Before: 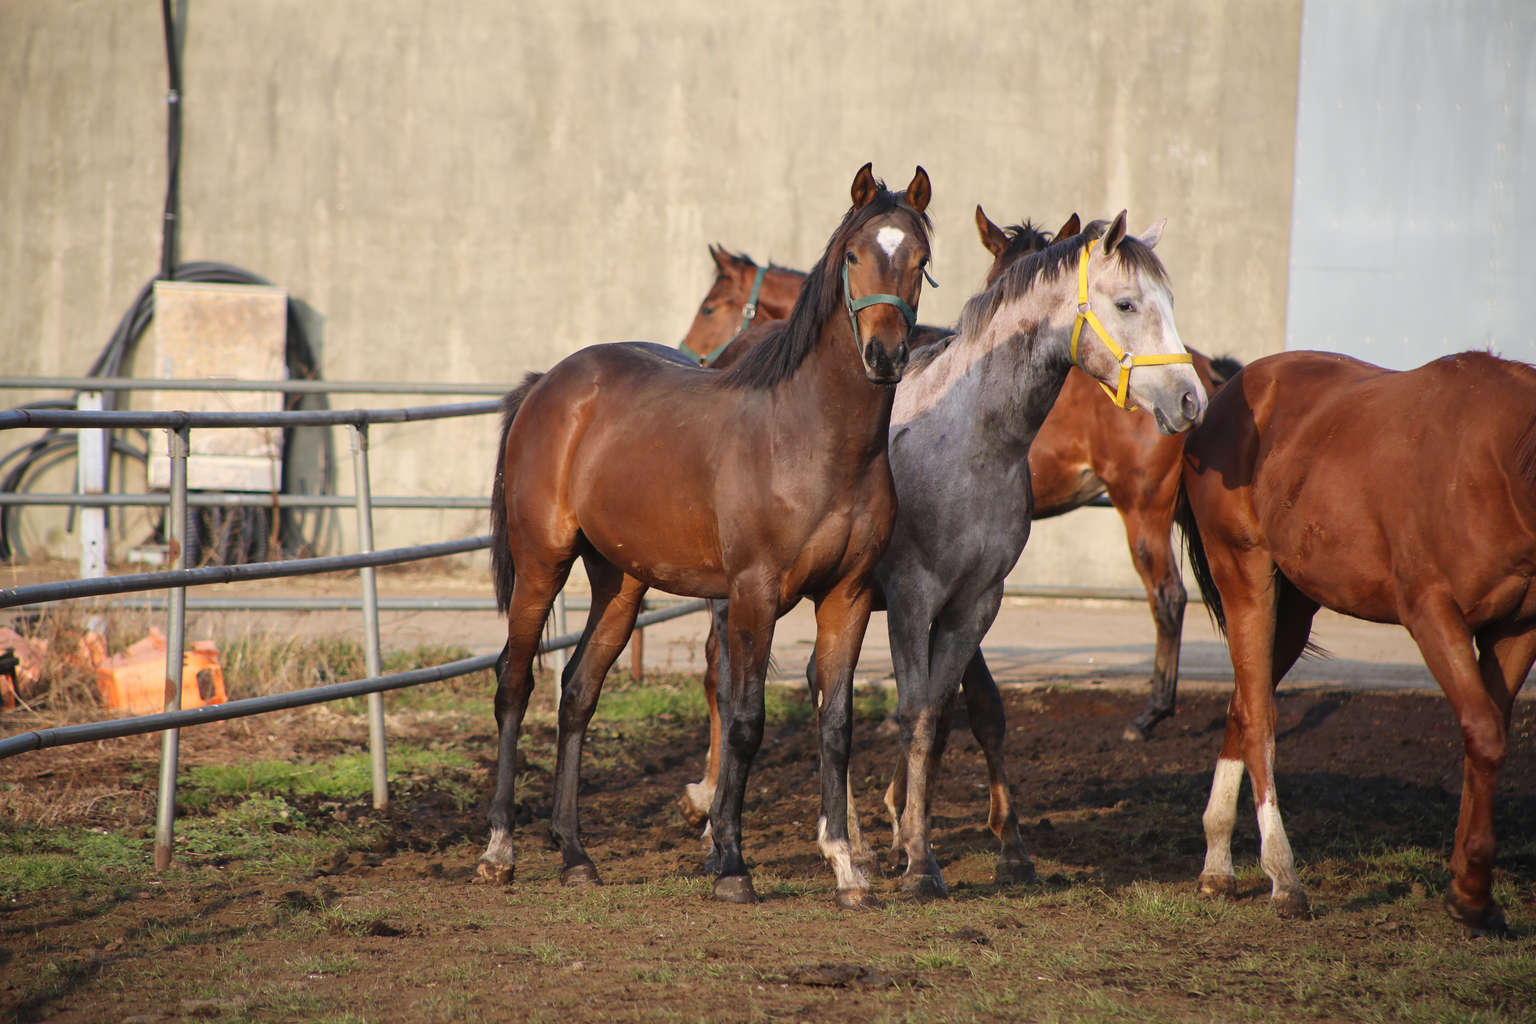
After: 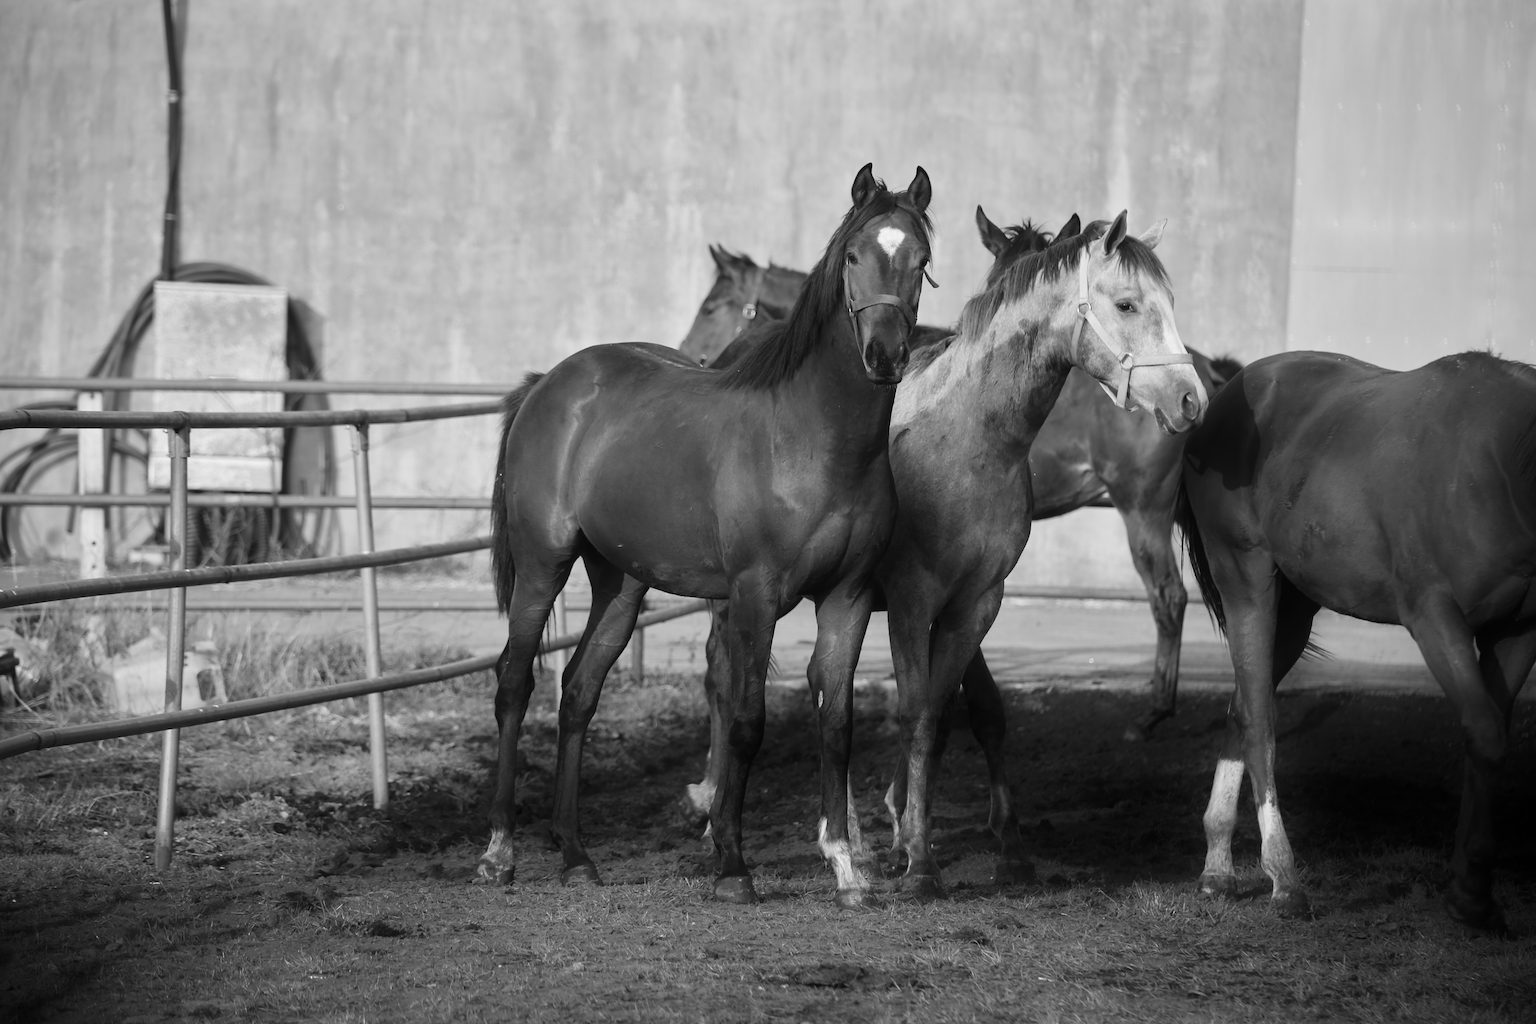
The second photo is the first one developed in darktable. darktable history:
shadows and highlights: shadows -88.03, highlights -35.45, shadows color adjustment 99.15%, highlights color adjustment 0%, soften with gaussian
monochrome: on, module defaults
